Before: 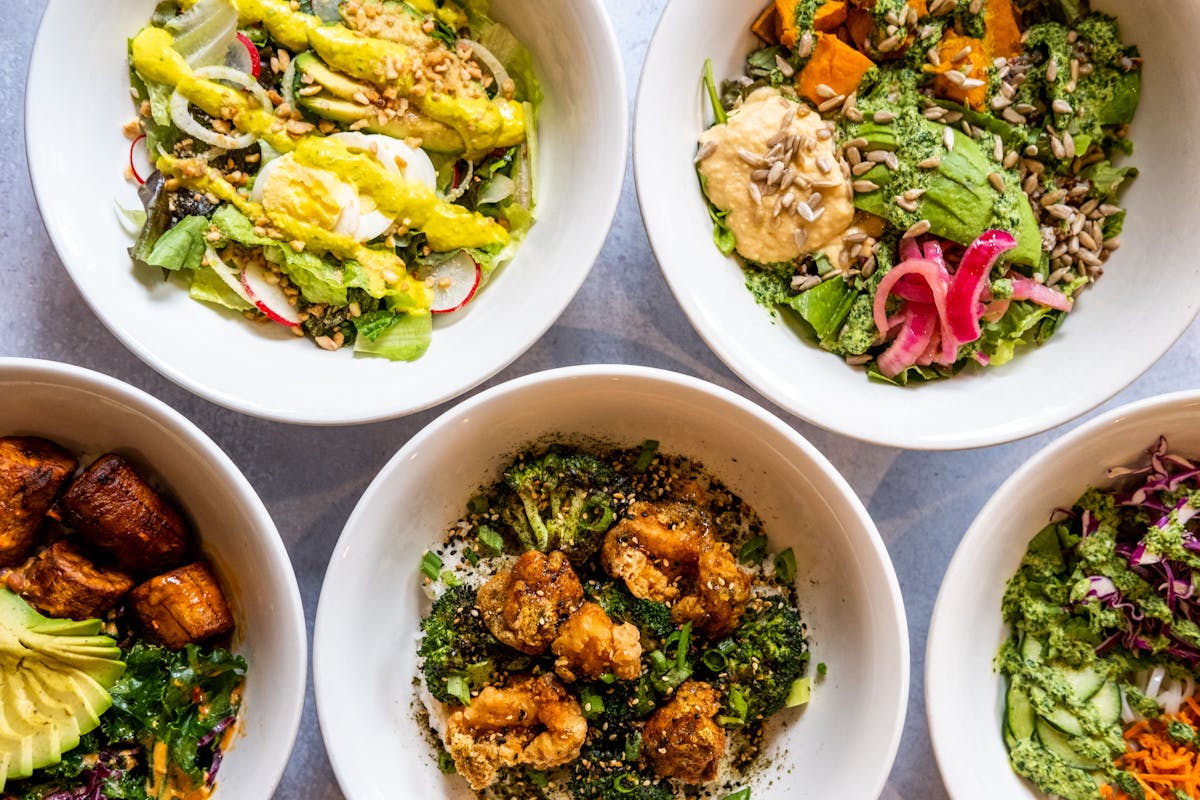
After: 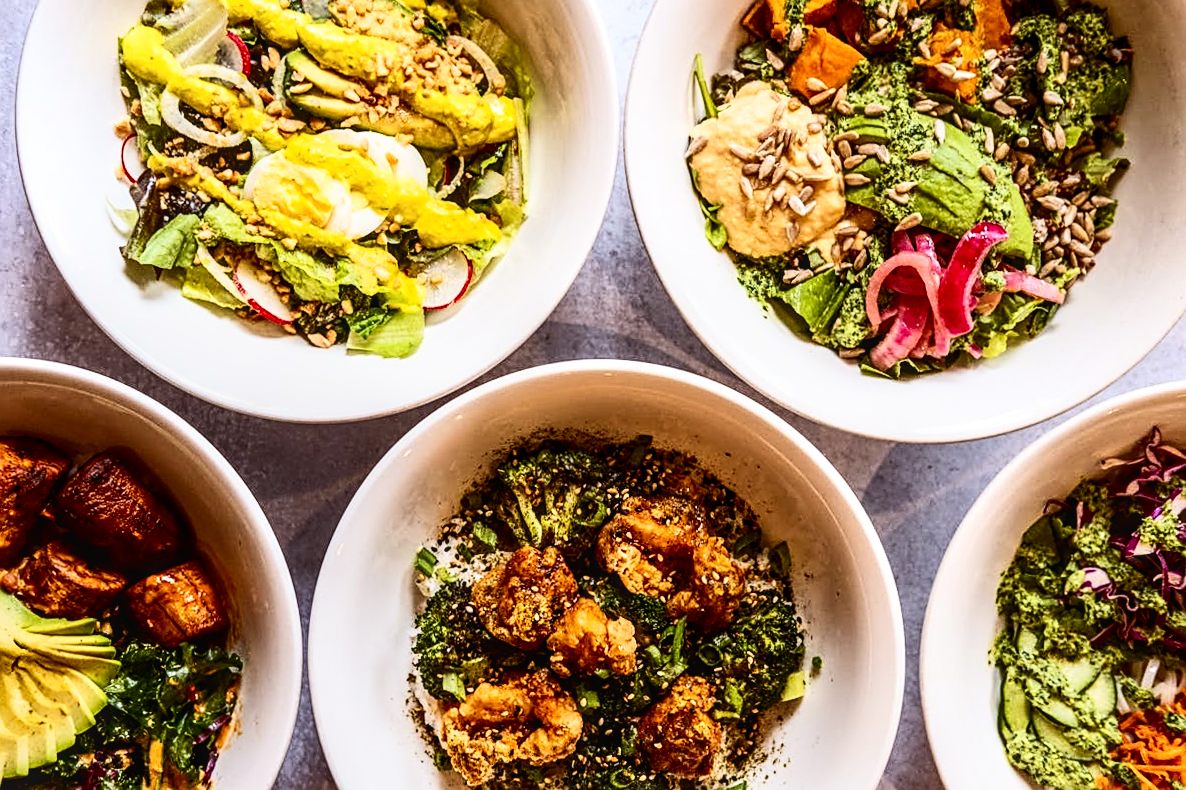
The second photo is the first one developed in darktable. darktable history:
rgb levels: mode RGB, independent channels, levels [[0, 0.5, 1], [0, 0.521, 1], [0, 0.536, 1]]
rotate and perspective: rotation -0.45°, automatic cropping original format, crop left 0.008, crop right 0.992, crop top 0.012, crop bottom 0.988
contrast brightness saturation: contrast 0.28
sharpen: on, module defaults
local contrast: on, module defaults
shadows and highlights: shadows -30, highlights 30
